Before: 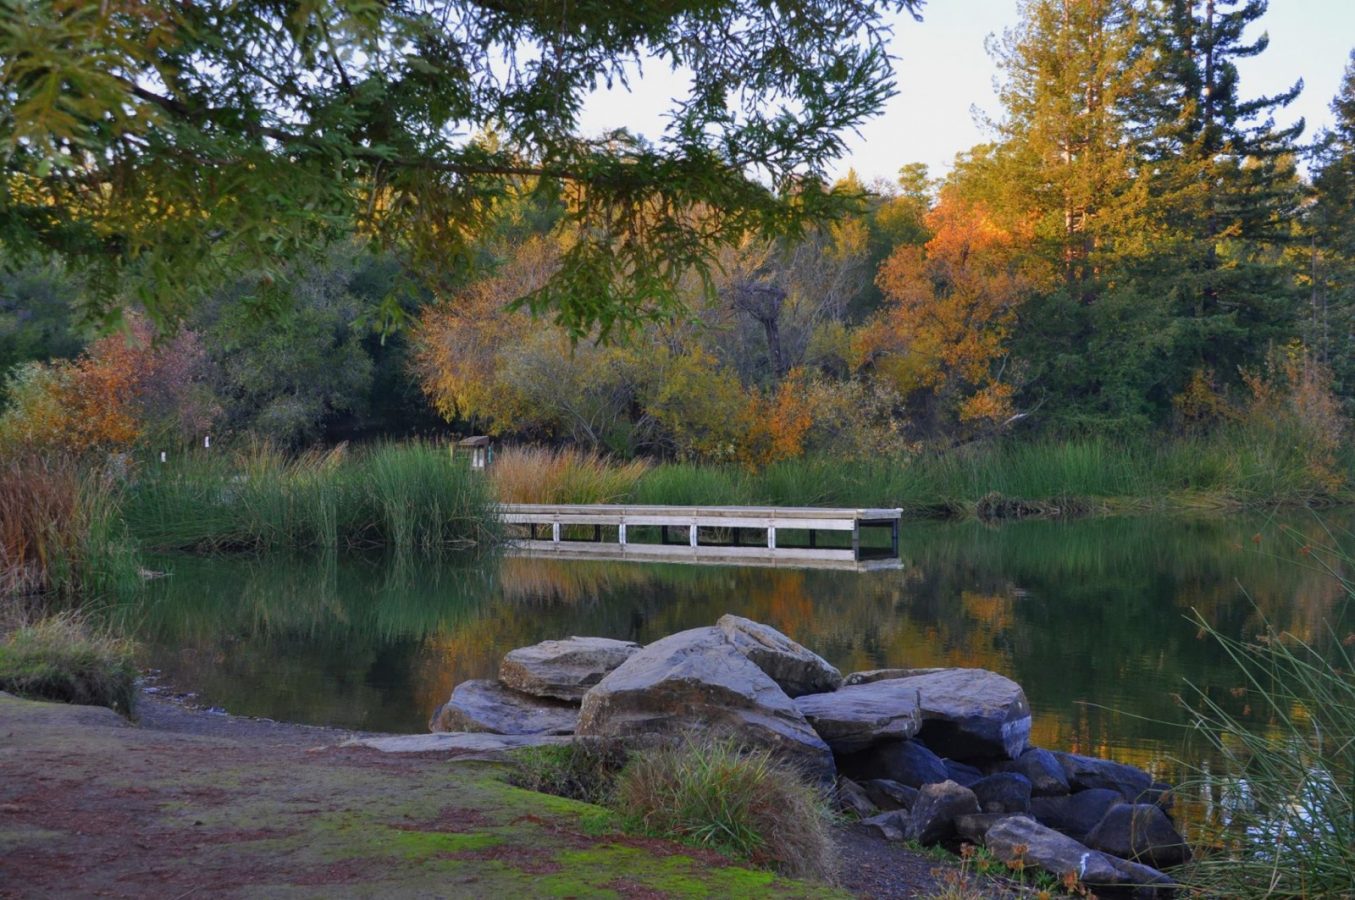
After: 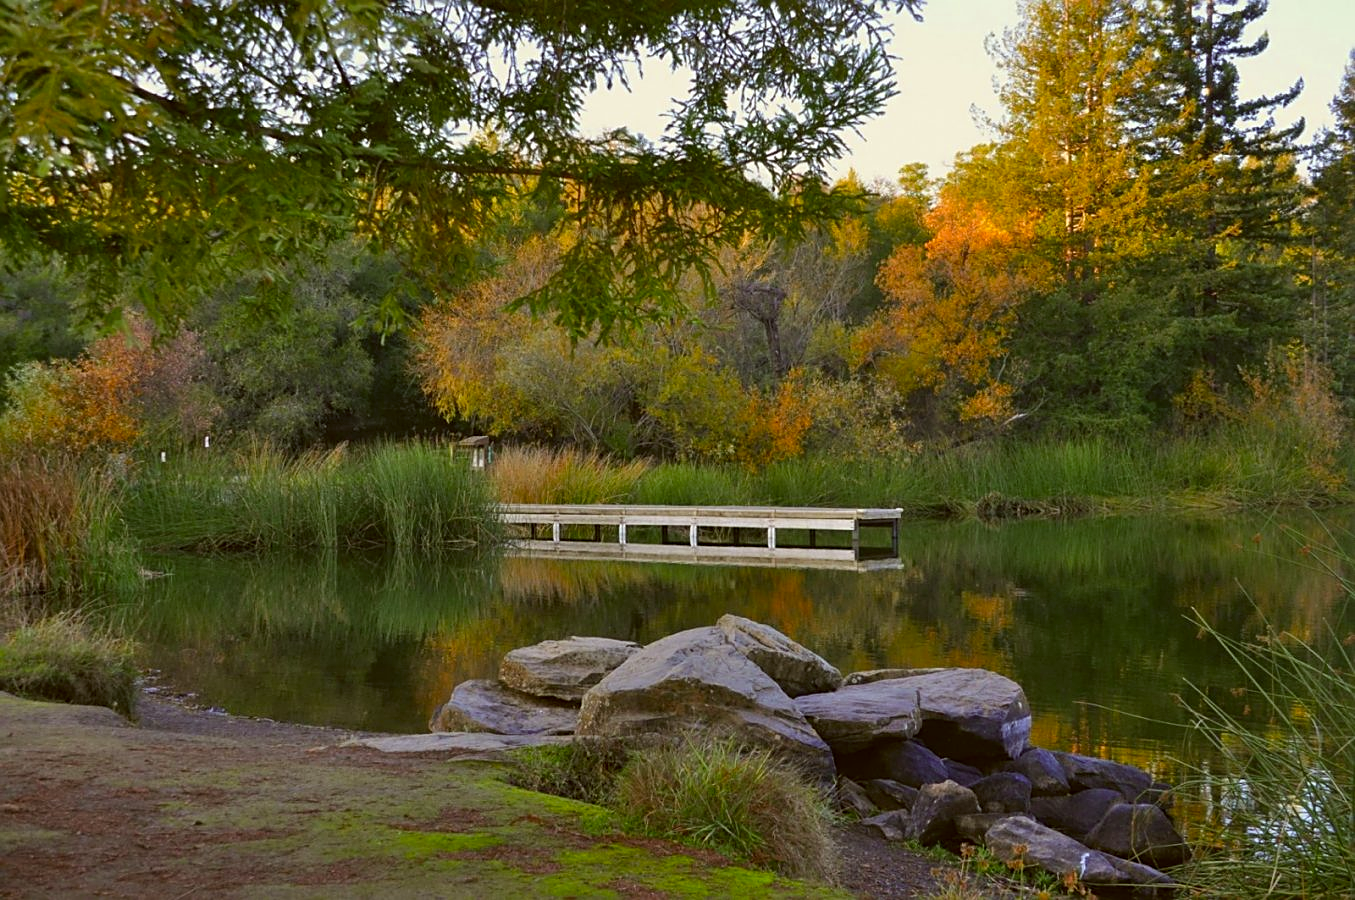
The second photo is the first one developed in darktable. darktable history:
color correction: highlights a* -1.48, highlights b* 10, shadows a* 0.656, shadows b* 18.61
sharpen: on, module defaults
color zones: curves: ch0 [(0, 0.5) (0.125, 0.4) (0.25, 0.5) (0.375, 0.4) (0.5, 0.4) (0.625, 0.35) (0.75, 0.35) (0.875, 0.5)]; ch1 [(0, 0.35) (0.125, 0.45) (0.25, 0.35) (0.375, 0.35) (0.5, 0.35) (0.625, 0.35) (0.75, 0.45) (0.875, 0.35)]; ch2 [(0, 0.6) (0.125, 0.5) (0.25, 0.5) (0.375, 0.6) (0.5, 0.6) (0.625, 0.5) (0.75, 0.5) (0.875, 0.5)], mix -137.44%
shadows and highlights: radius 336.69, shadows 28.54, soften with gaussian
